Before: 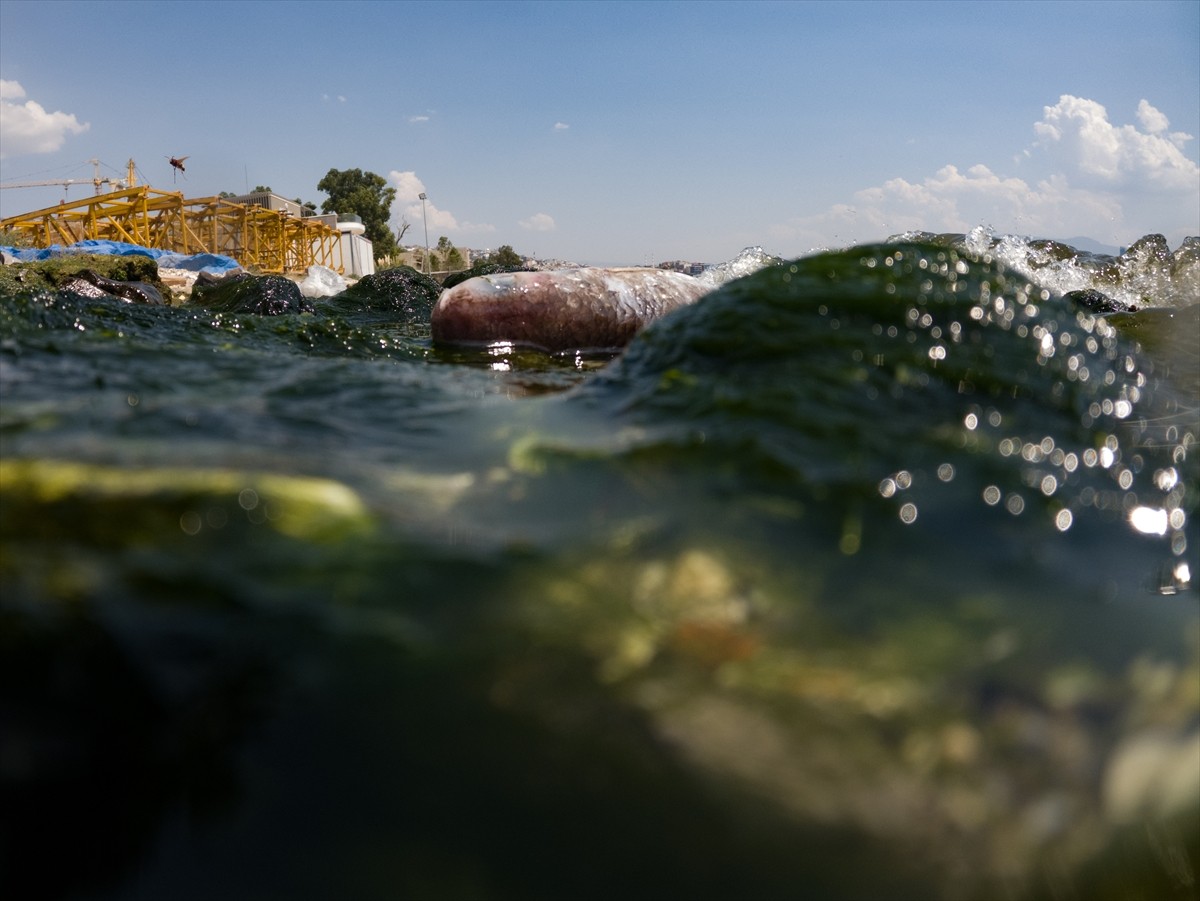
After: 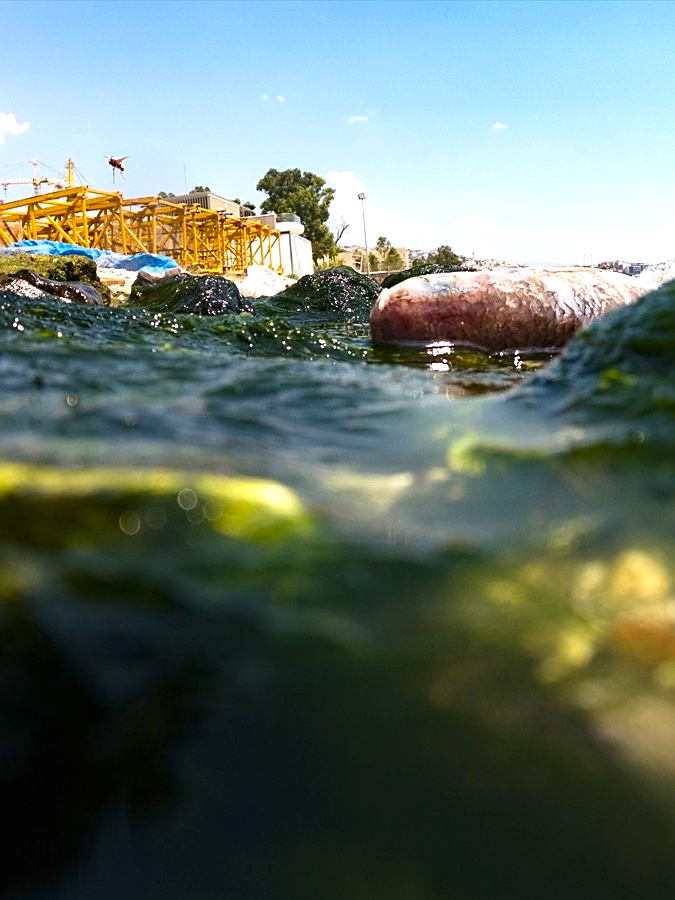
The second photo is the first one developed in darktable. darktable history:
crop: left 5.114%, right 38.589%
exposure: black level correction 0, exposure 1.125 EV, compensate exposure bias true, compensate highlight preservation false
contrast brightness saturation: contrast 0.09, saturation 0.28
sharpen: on, module defaults
